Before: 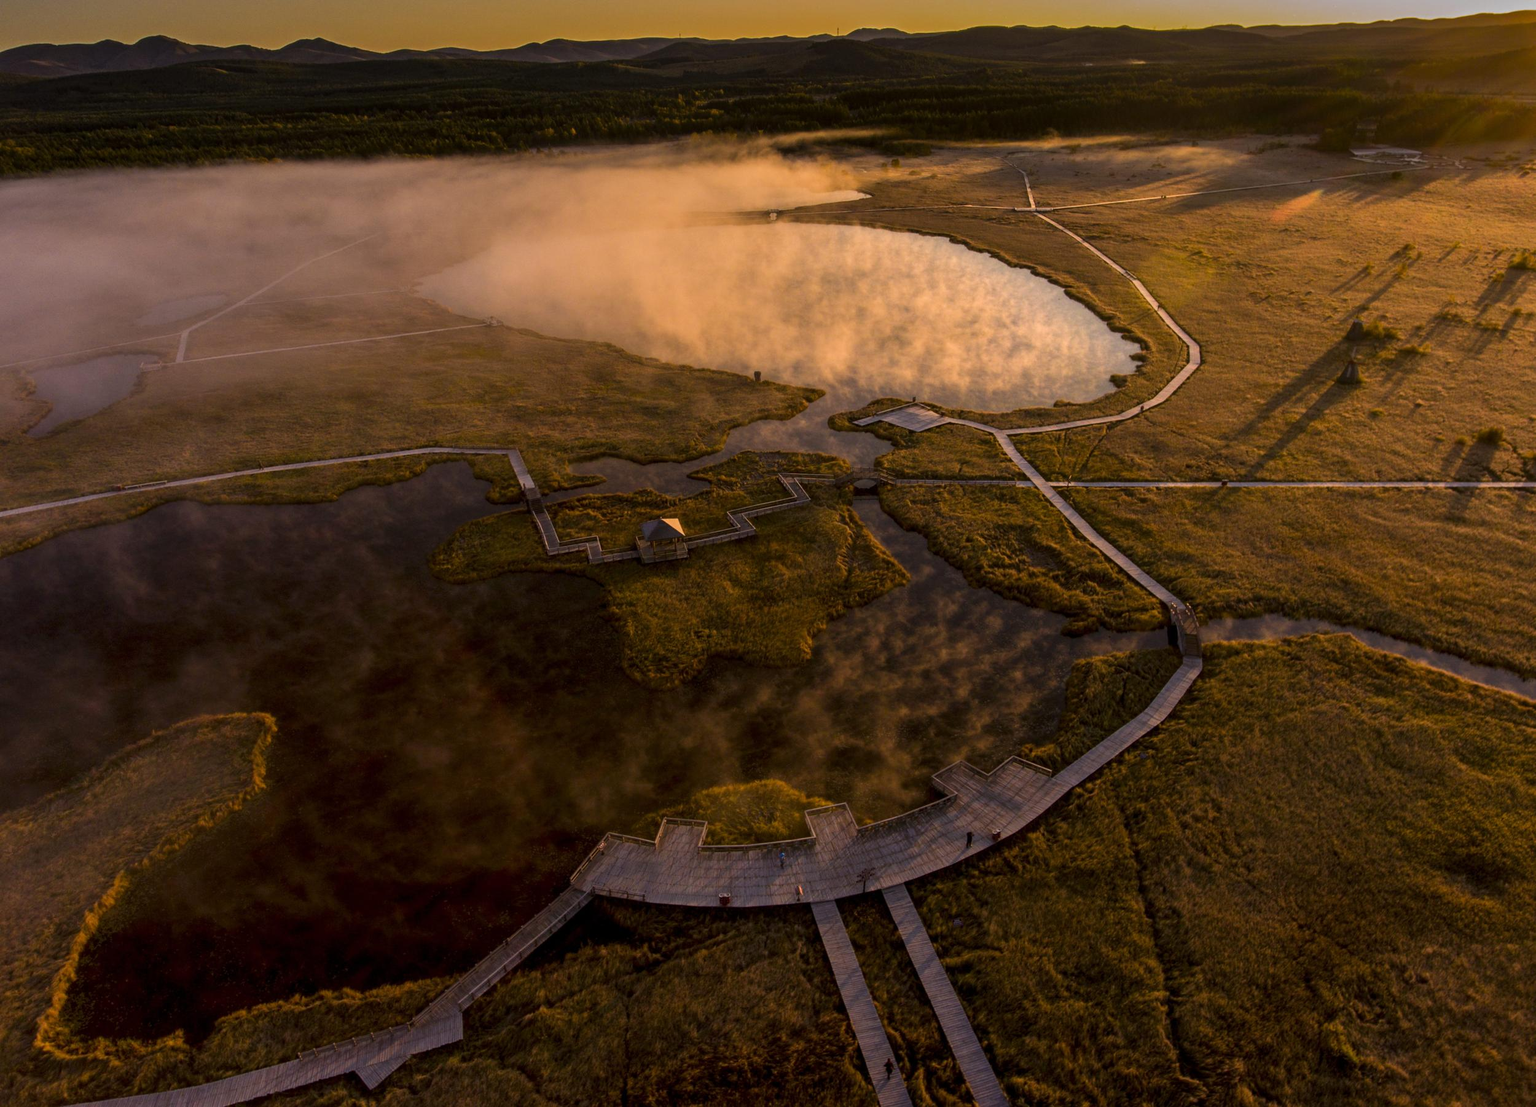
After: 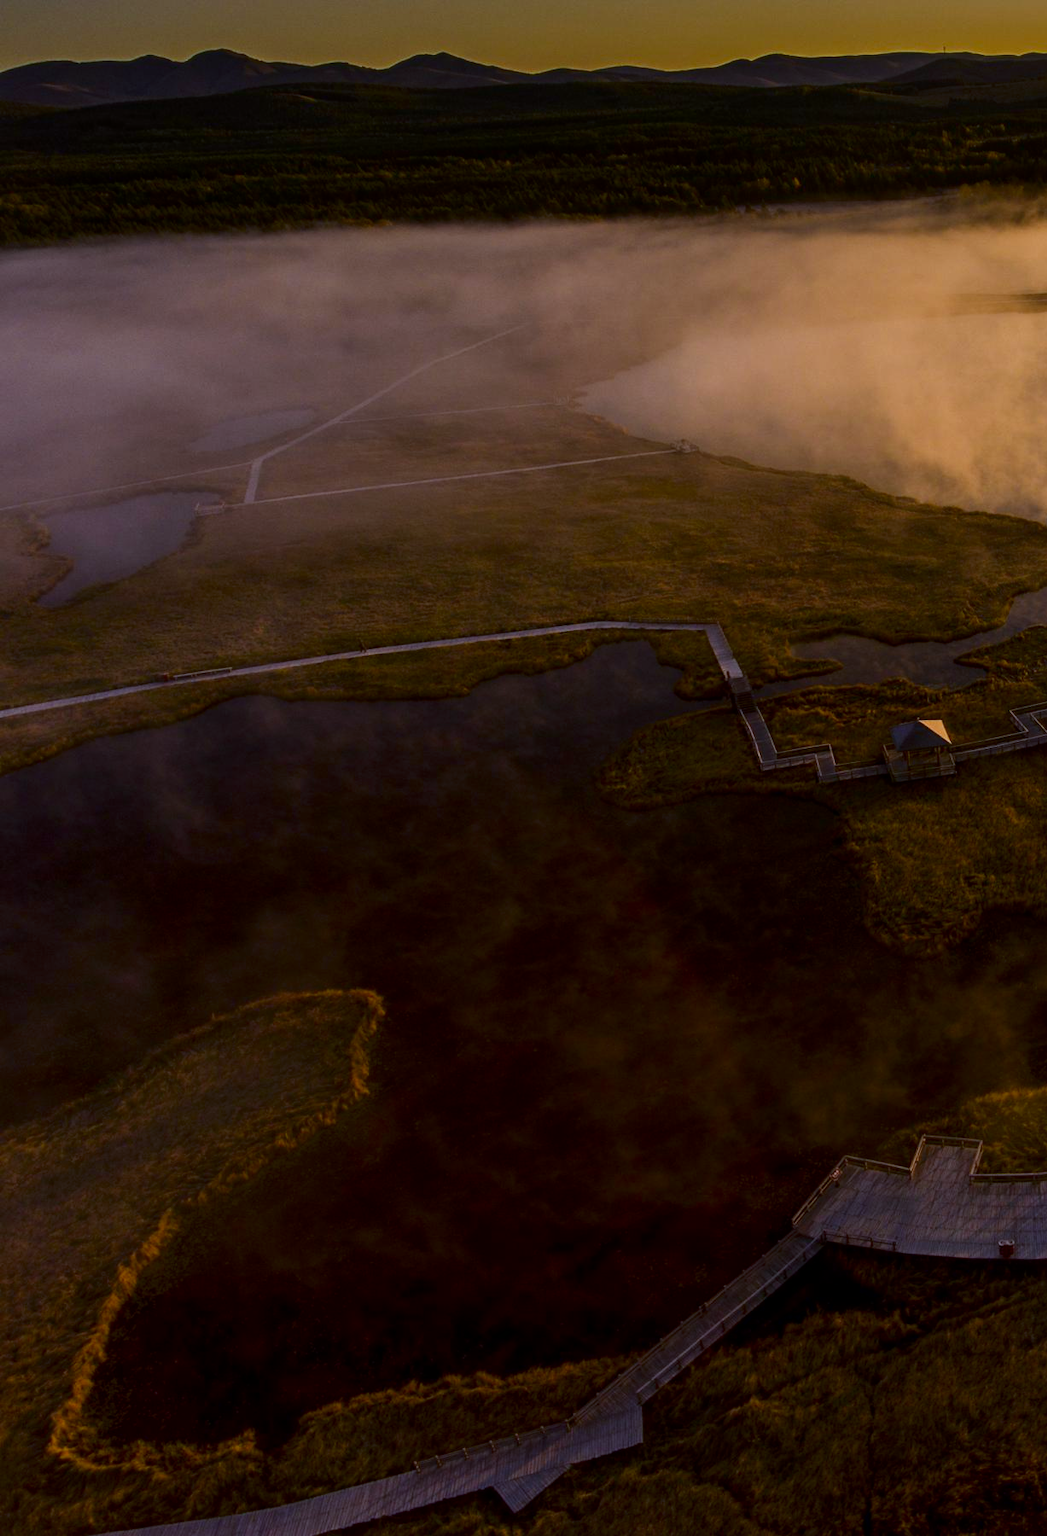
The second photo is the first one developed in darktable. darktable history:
white balance: red 0.926, green 1.003, blue 1.133
exposure: exposure -0.064 EV, compensate highlight preservation false
contrast brightness saturation: contrast 0.07, brightness -0.14, saturation 0.11
crop and rotate: left 0%, top 0%, right 50.845%
